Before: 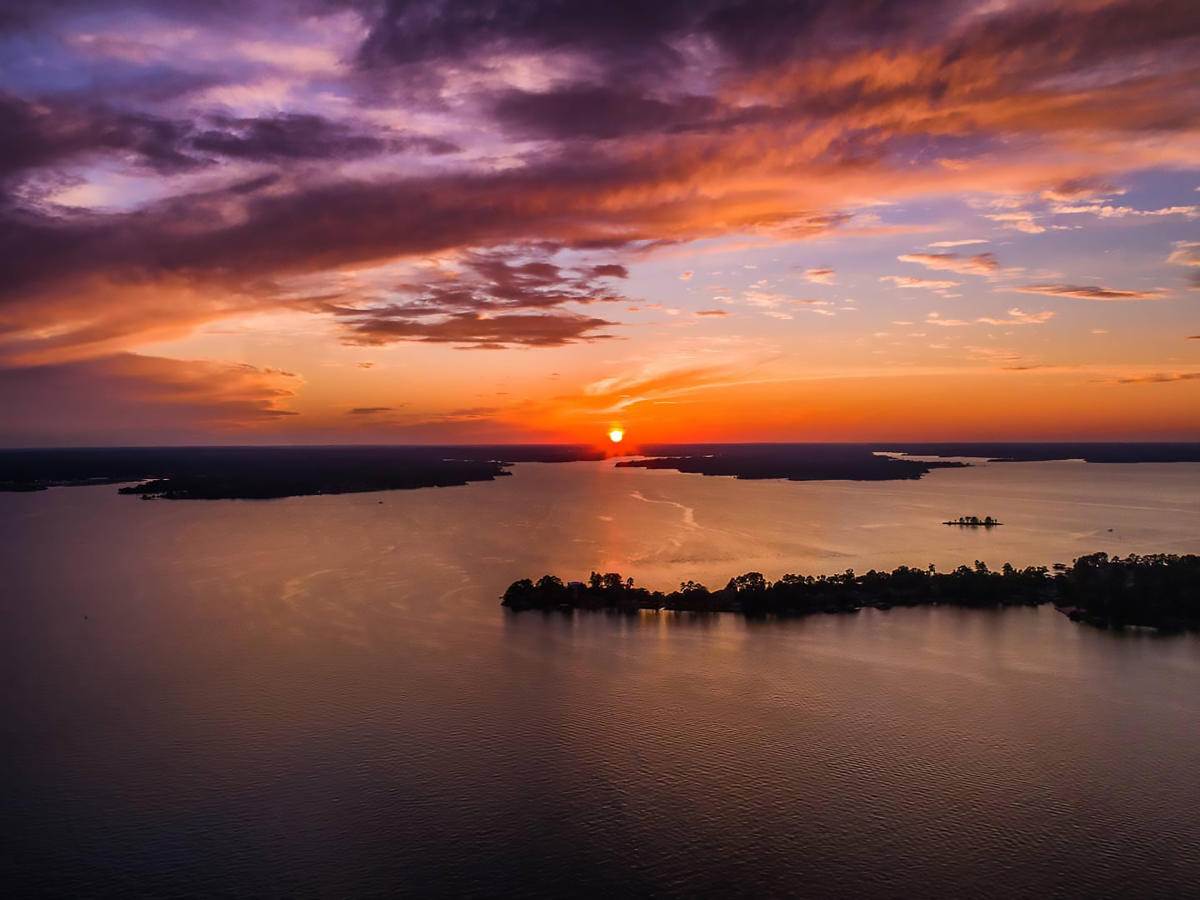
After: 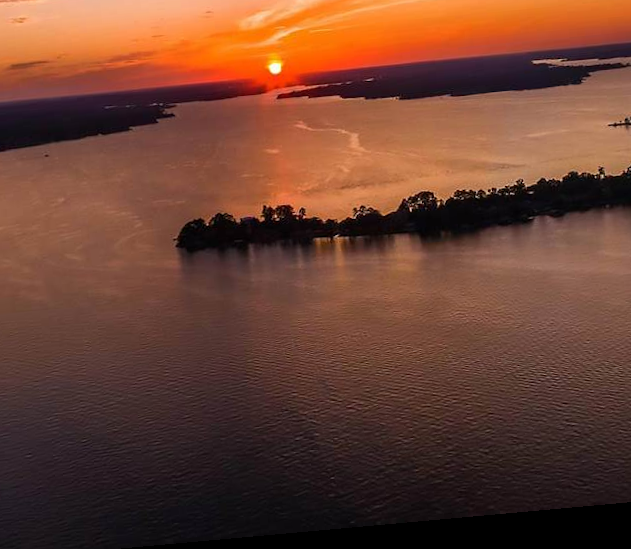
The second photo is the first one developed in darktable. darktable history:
rotate and perspective: rotation -5.2°, automatic cropping off
exposure: compensate highlight preservation false
crop: left 29.672%, top 41.786%, right 20.851%, bottom 3.487%
